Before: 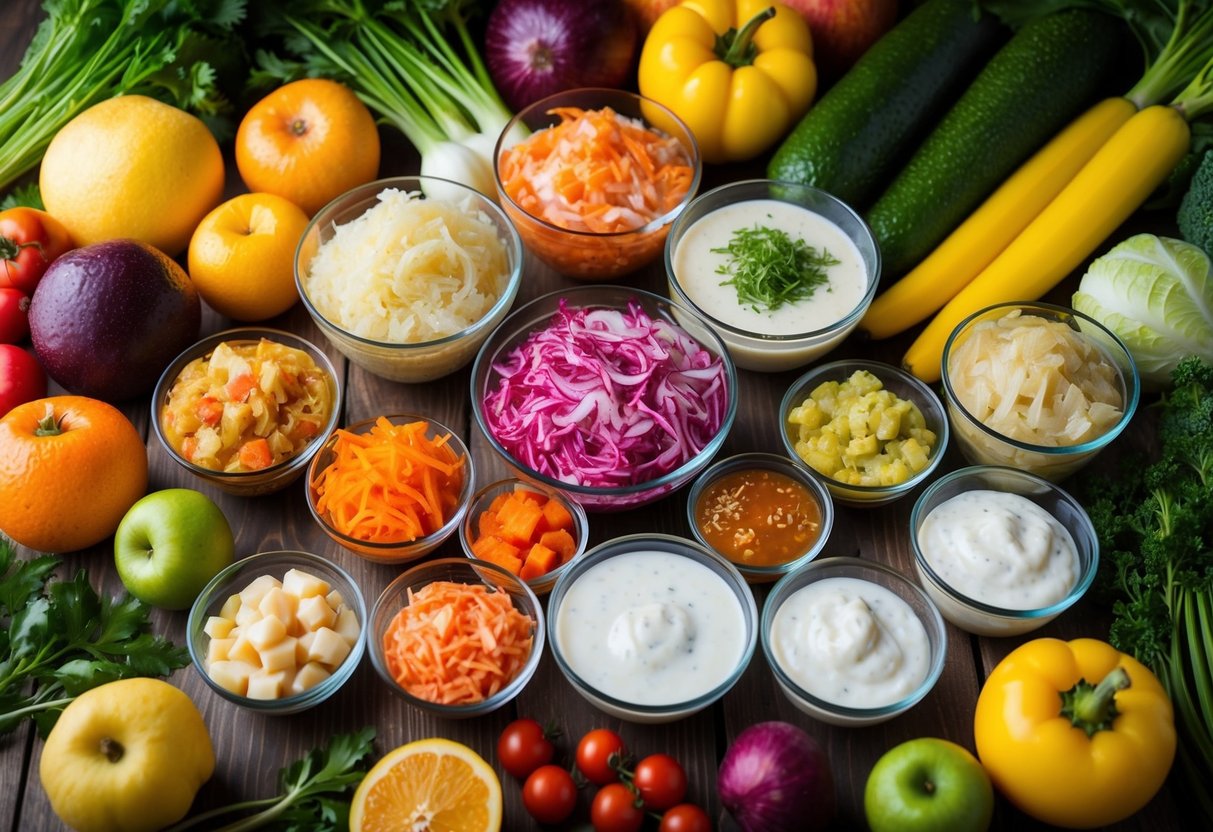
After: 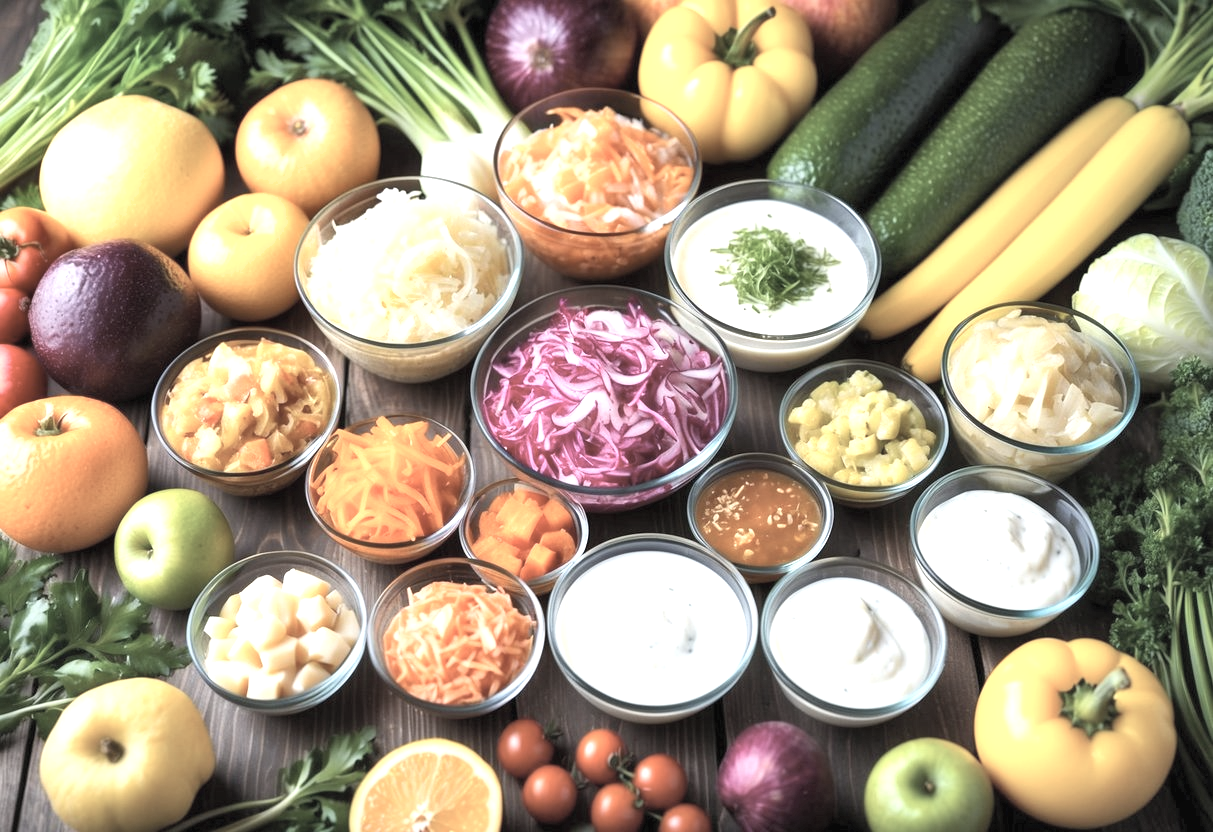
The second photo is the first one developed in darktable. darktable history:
exposure: black level correction 0, exposure 1.1 EV, compensate highlight preservation false
contrast brightness saturation: brightness 0.18, saturation -0.5
shadows and highlights: soften with gaussian
